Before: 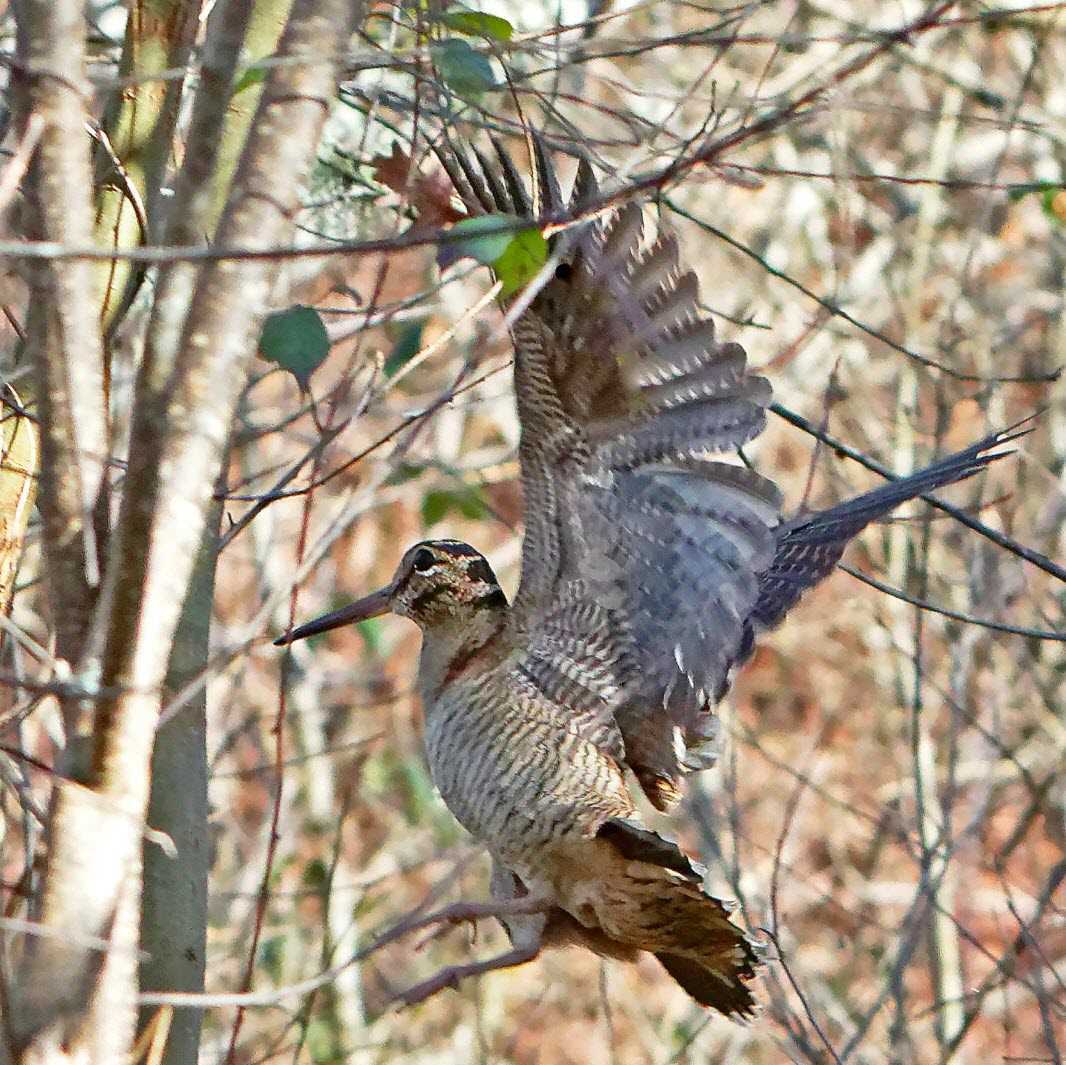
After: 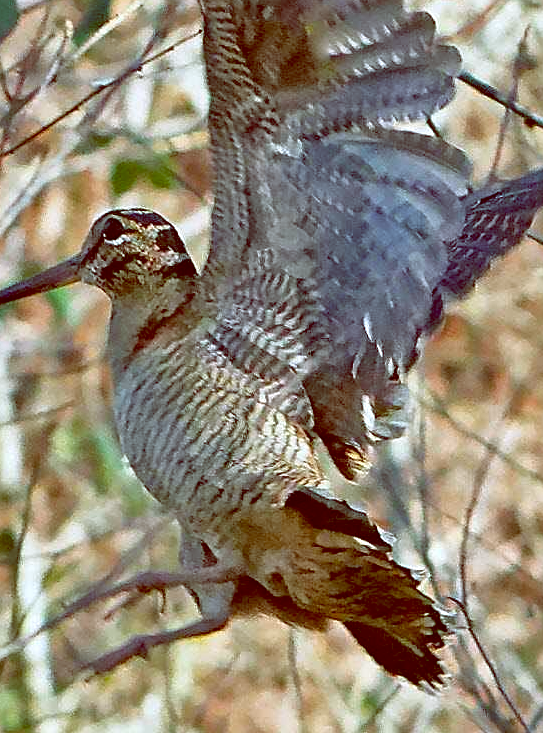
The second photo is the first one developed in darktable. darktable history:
vibrance: on, module defaults
white balance: red 1.042, blue 1.17
crop and rotate: left 29.237%, top 31.152%, right 19.807%
tone equalizer: -8 EV -1.84 EV, -7 EV -1.16 EV, -6 EV -1.62 EV, smoothing diameter 25%, edges refinement/feathering 10, preserve details guided filter
color balance: lift [1, 1.015, 0.987, 0.985], gamma [1, 0.959, 1.042, 0.958], gain [0.927, 0.938, 1.072, 0.928], contrast 1.5%
sharpen: on, module defaults
